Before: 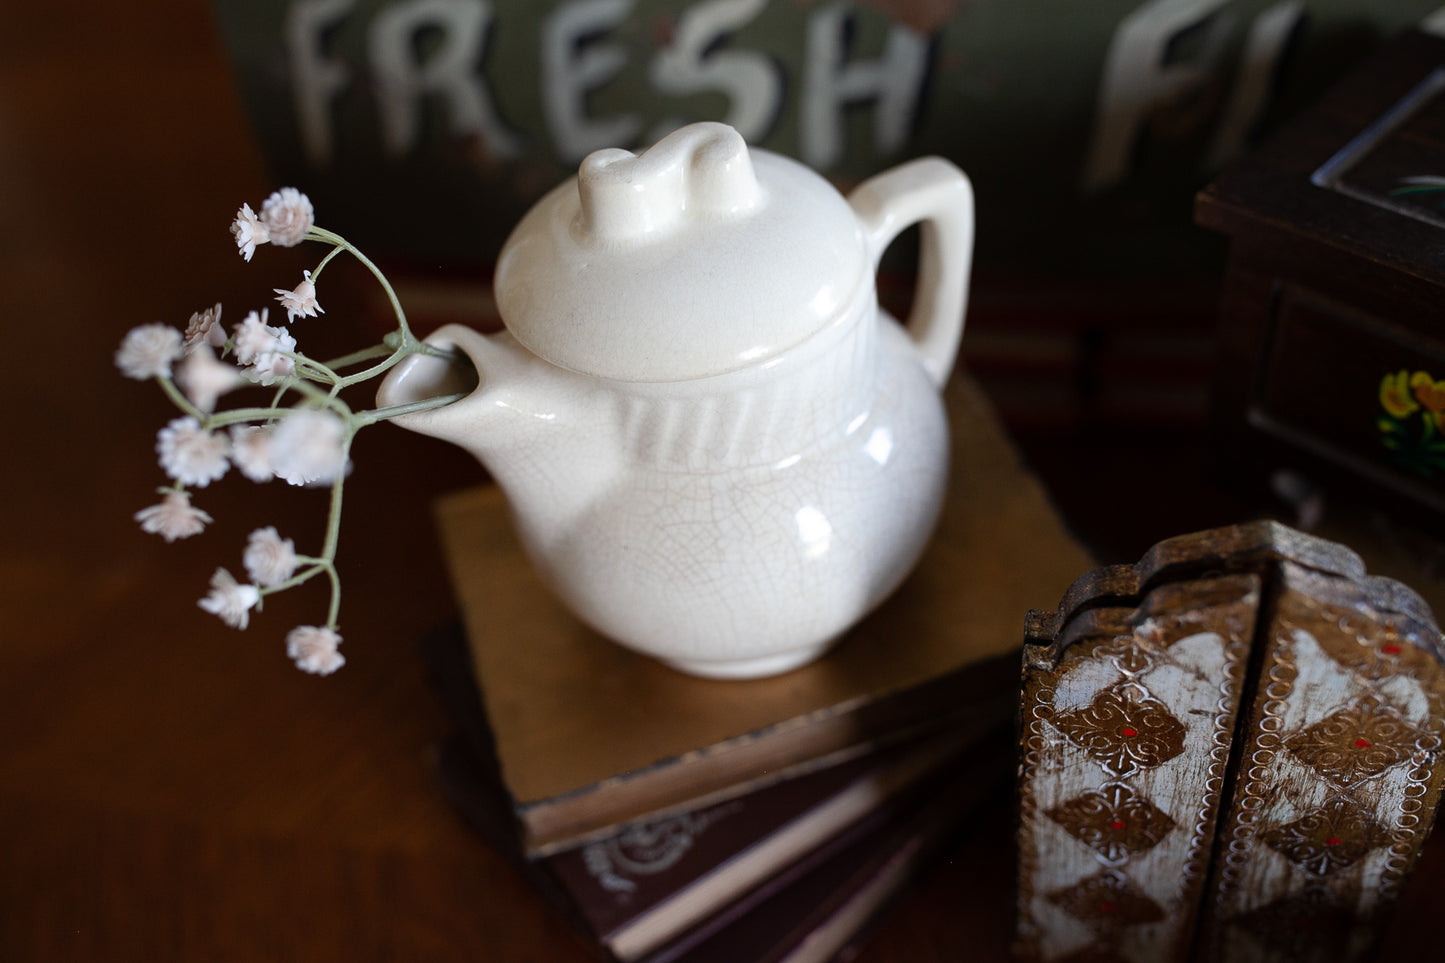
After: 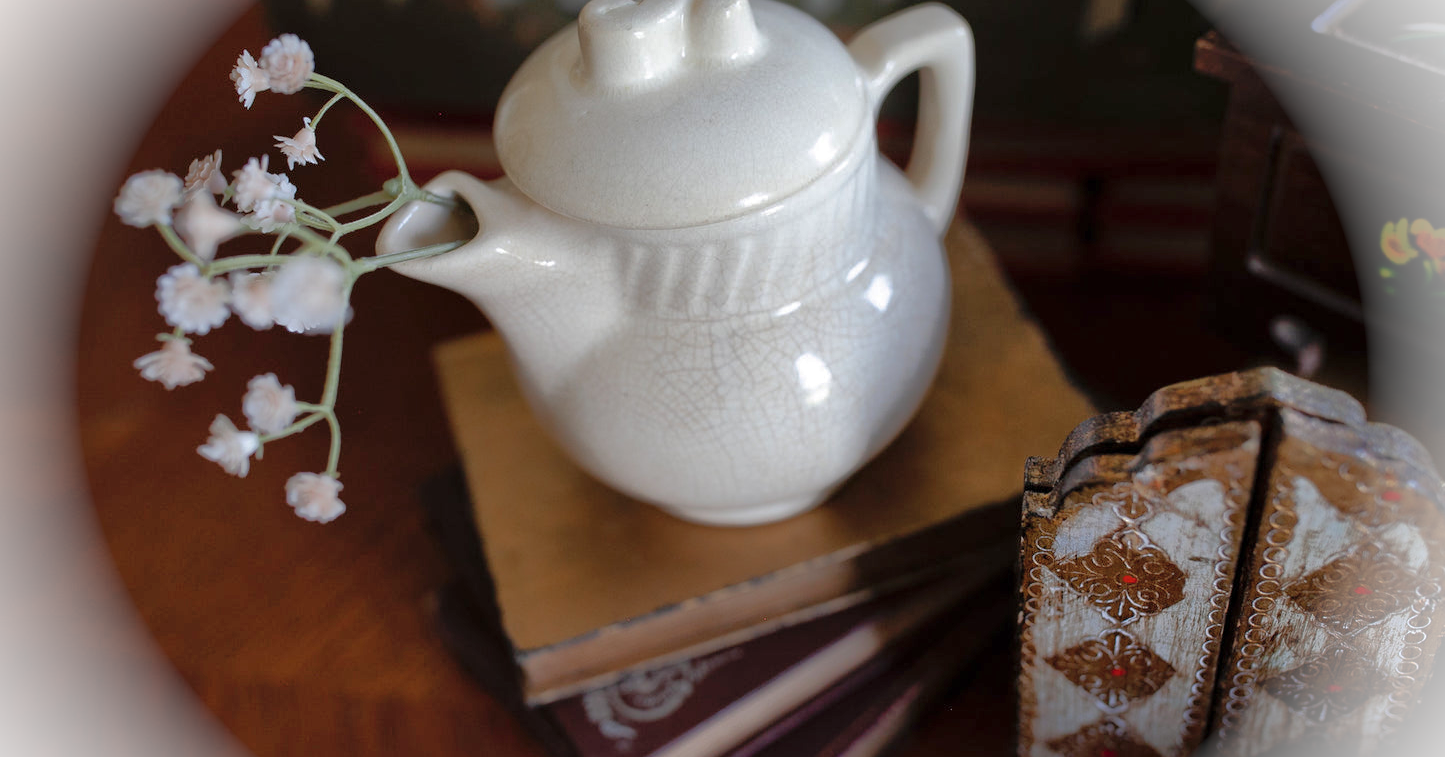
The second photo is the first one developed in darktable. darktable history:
vignetting: fall-off start 89.12%, fall-off radius 43.77%, brightness 0.991, saturation -0.495, width/height ratio 1.157
shadows and highlights: shadows 59.36, highlights -60.07
crop and rotate: top 15.896%, bottom 5.407%
